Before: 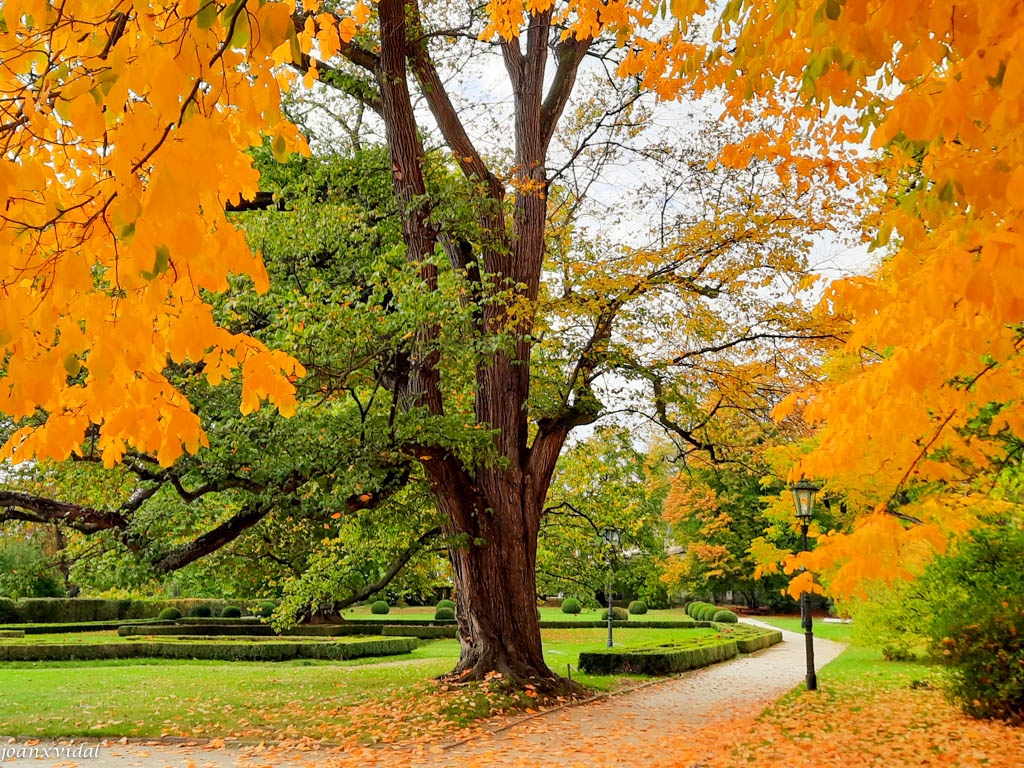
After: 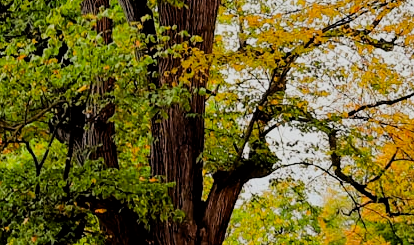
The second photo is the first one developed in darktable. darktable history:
filmic rgb: black relative exposure -5 EV, hardness 2.88, contrast 1.2
crop: left 31.751%, top 32.172%, right 27.8%, bottom 35.83%
exposure: black level correction 0.001, exposure -0.125 EV, compensate exposure bias true, compensate highlight preservation false
color balance: output saturation 110%
